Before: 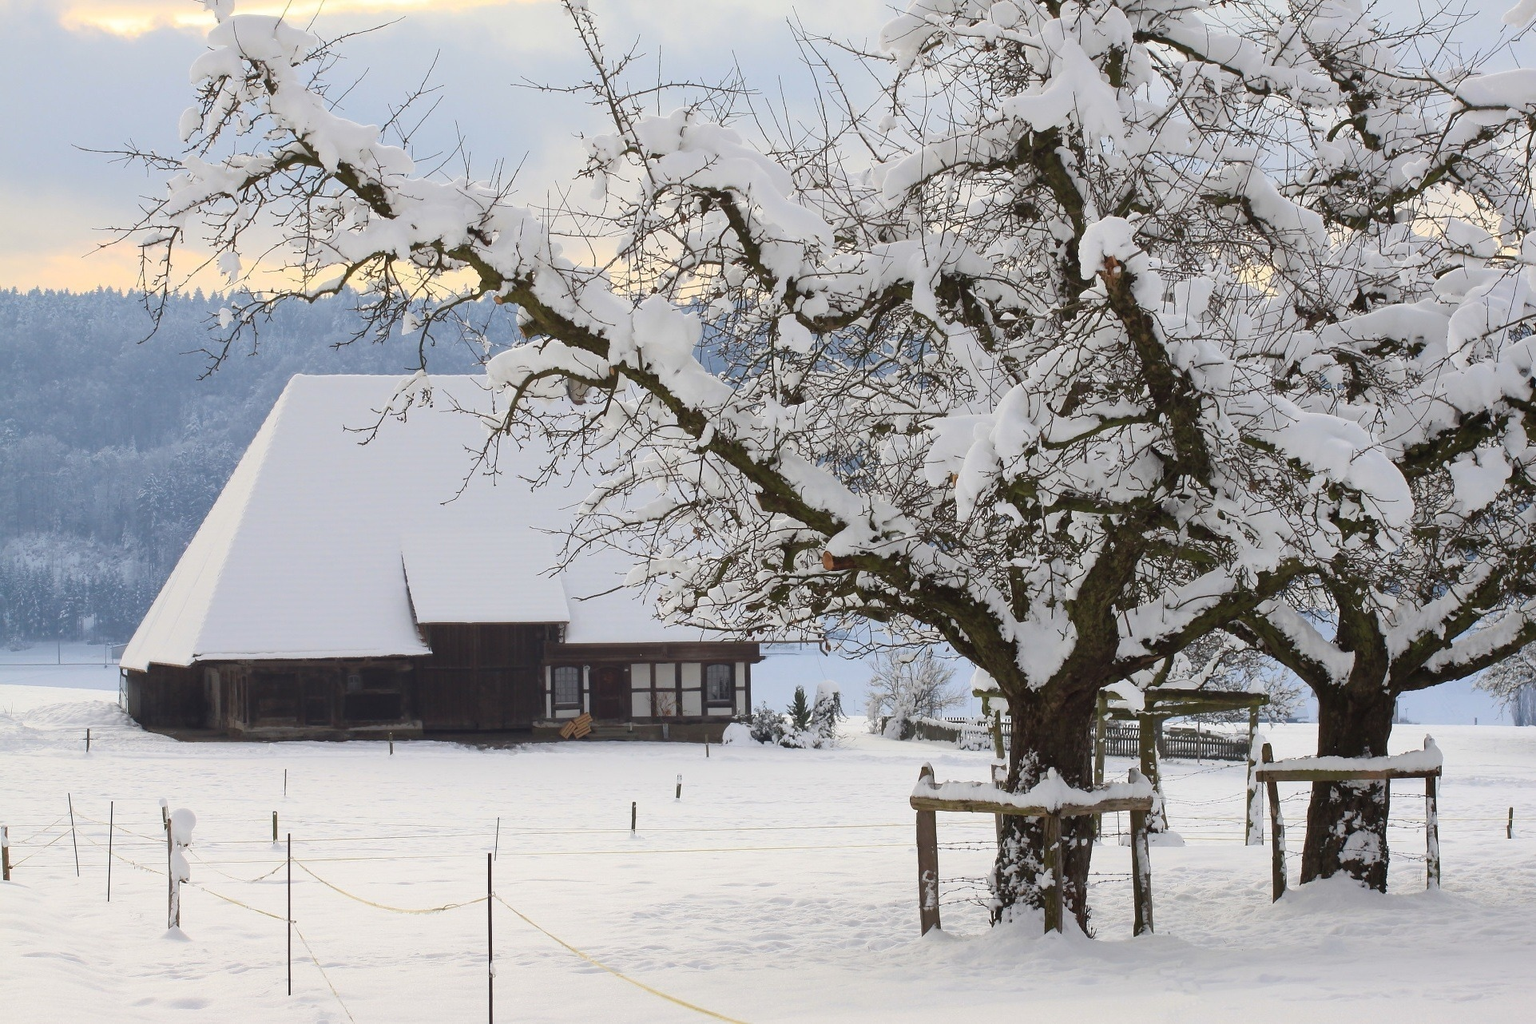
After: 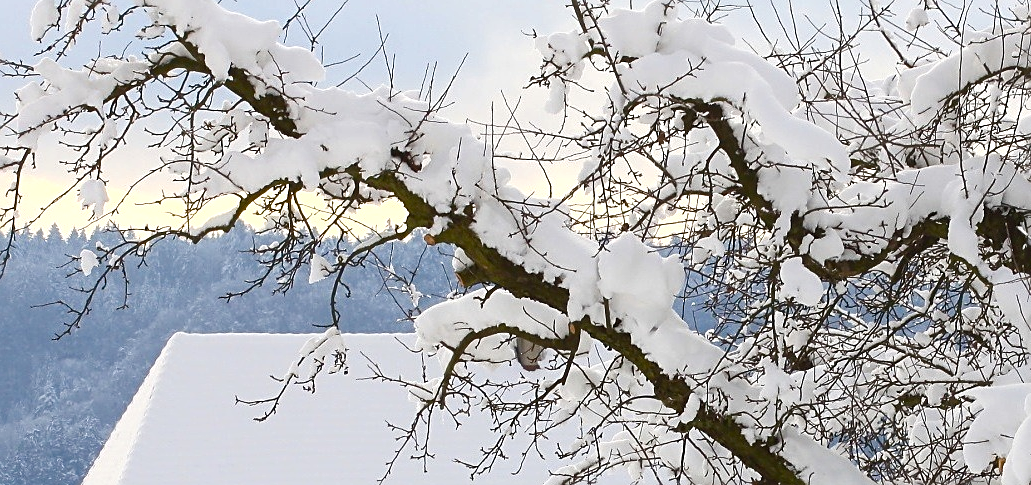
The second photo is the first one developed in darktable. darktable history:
color balance rgb: perceptual saturation grading › highlights -29.58%, perceptual saturation grading › mid-tones 29.47%, perceptual saturation grading › shadows 59.73%, perceptual brilliance grading › global brilliance -17.79%, perceptual brilliance grading › highlights 28.73%, global vibrance 15.44%
crop: left 10.121%, top 10.631%, right 36.218%, bottom 51.526%
sharpen: on, module defaults
